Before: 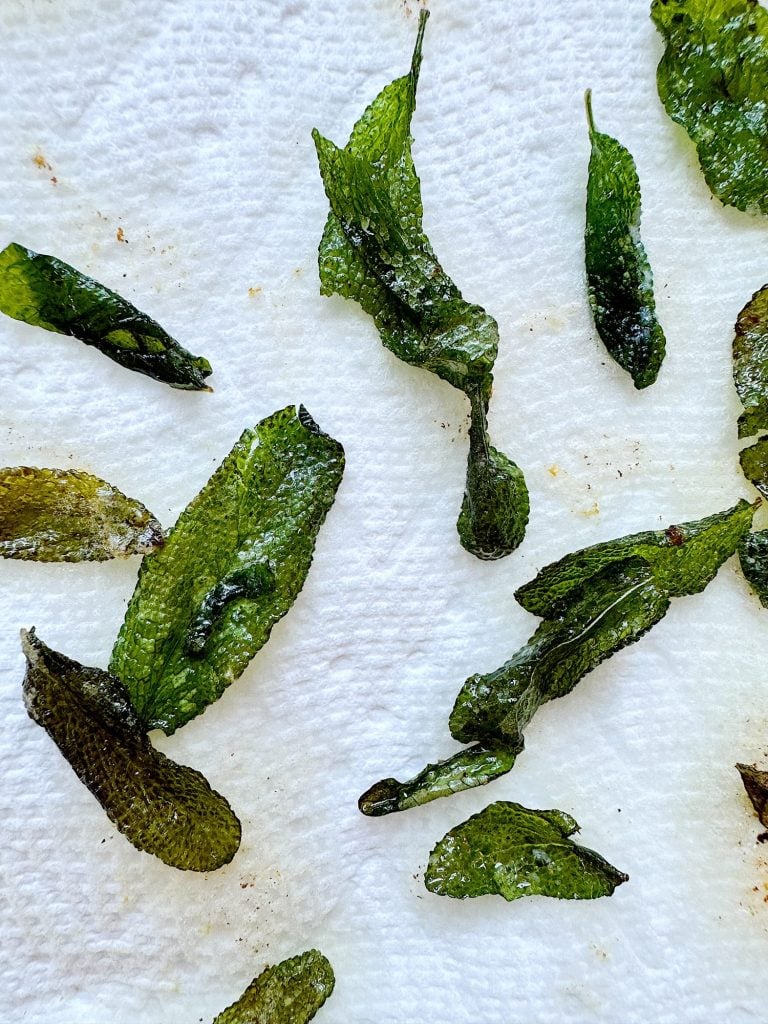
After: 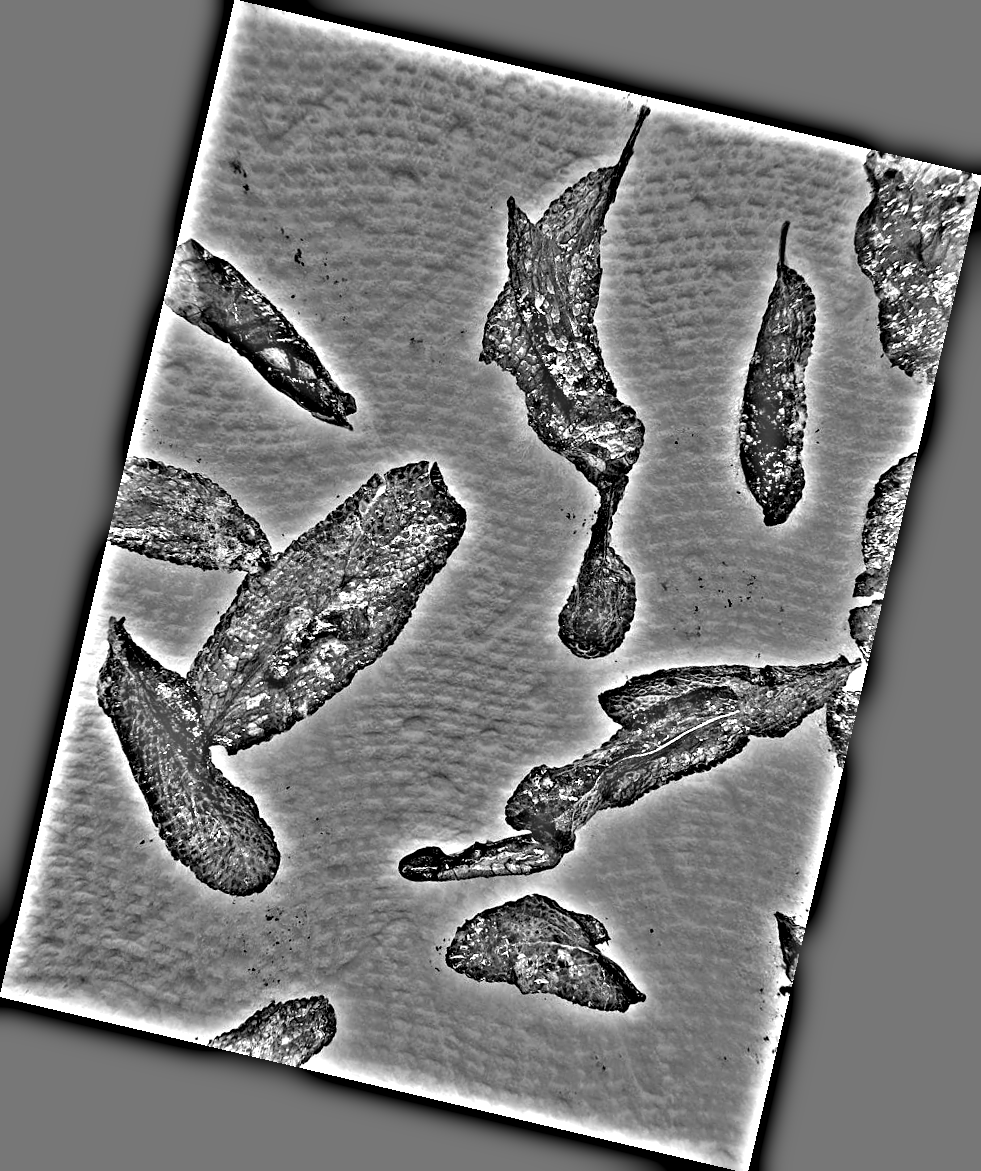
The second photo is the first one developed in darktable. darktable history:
highpass: on, module defaults
rotate and perspective: rotation 13.27°, automatic cropping off
